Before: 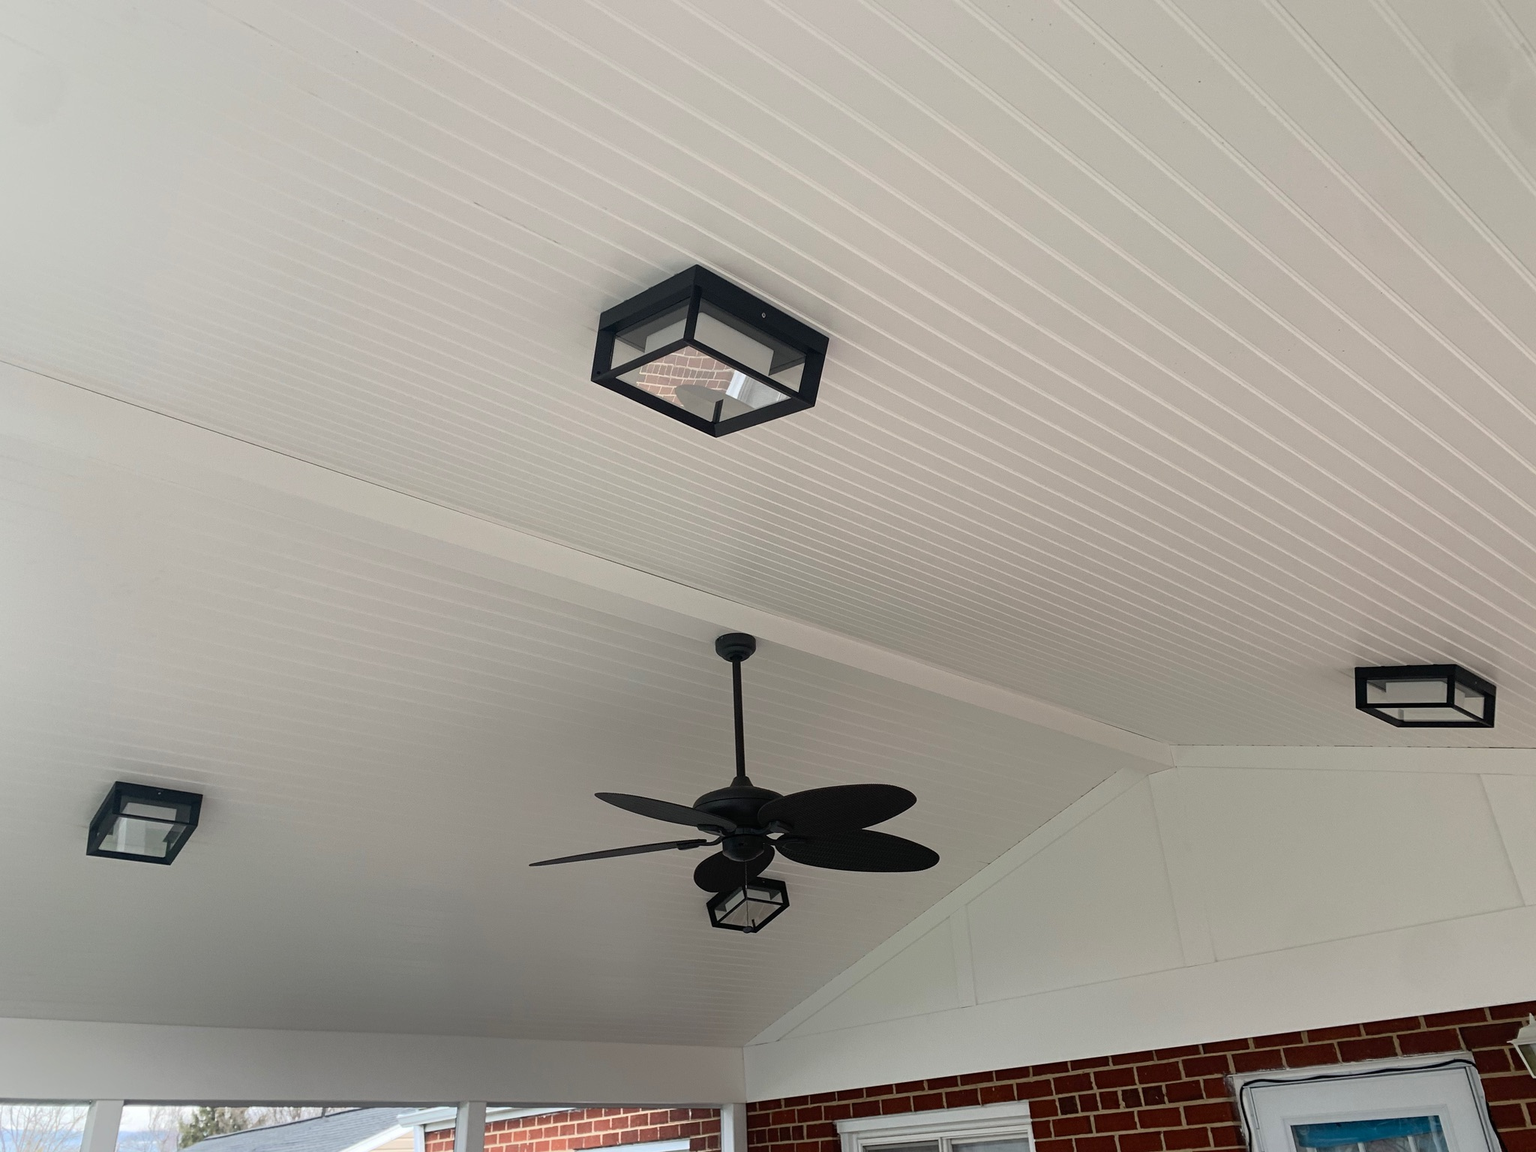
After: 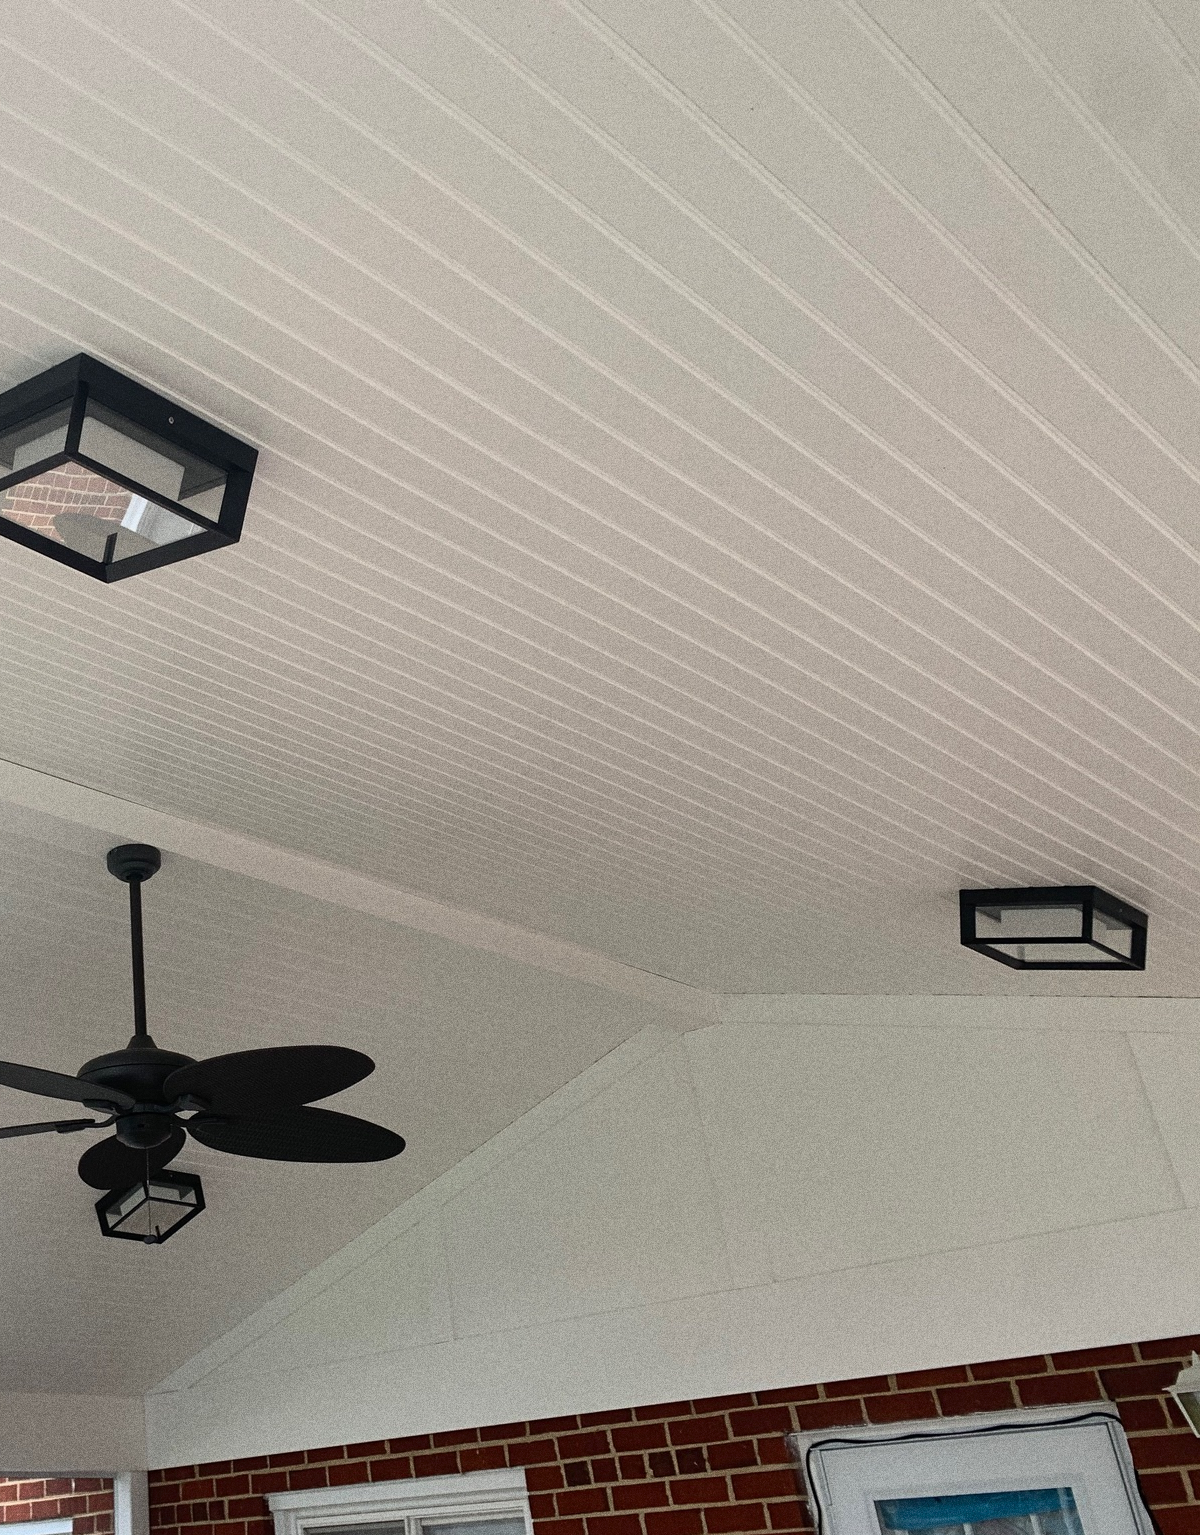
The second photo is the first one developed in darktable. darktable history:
crop: left 41.402%
grain: coarseness 0.09 ISO, strength 40%
